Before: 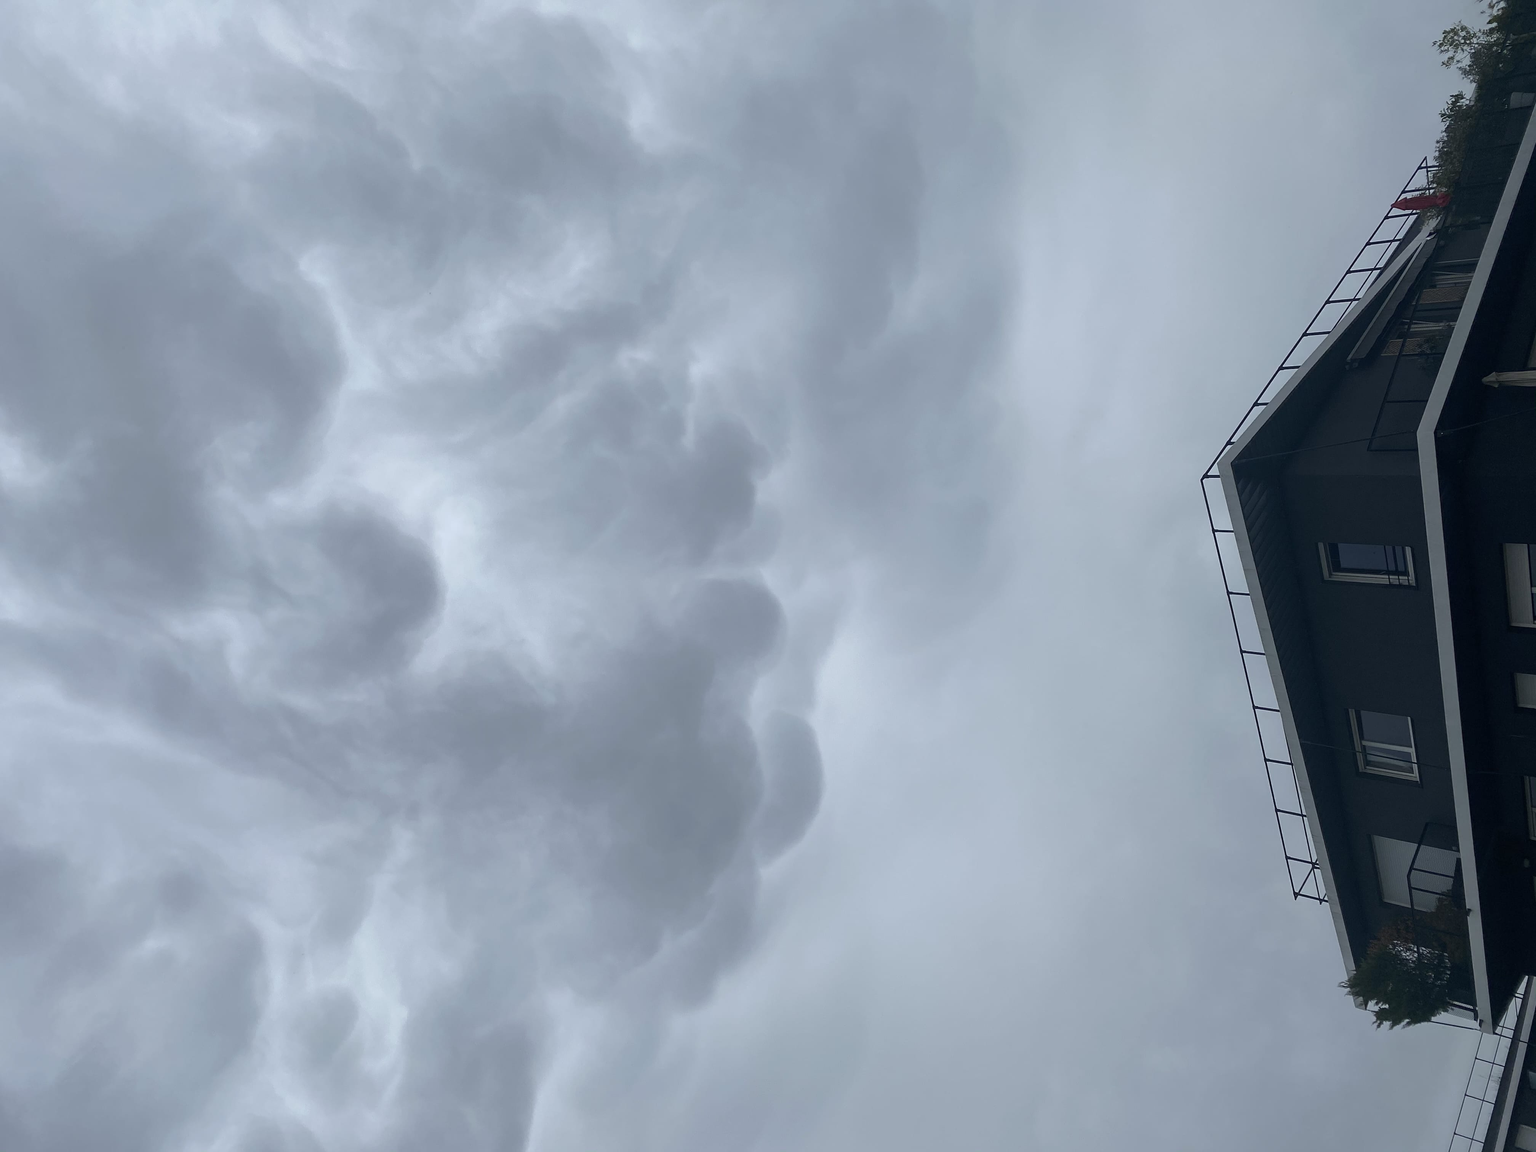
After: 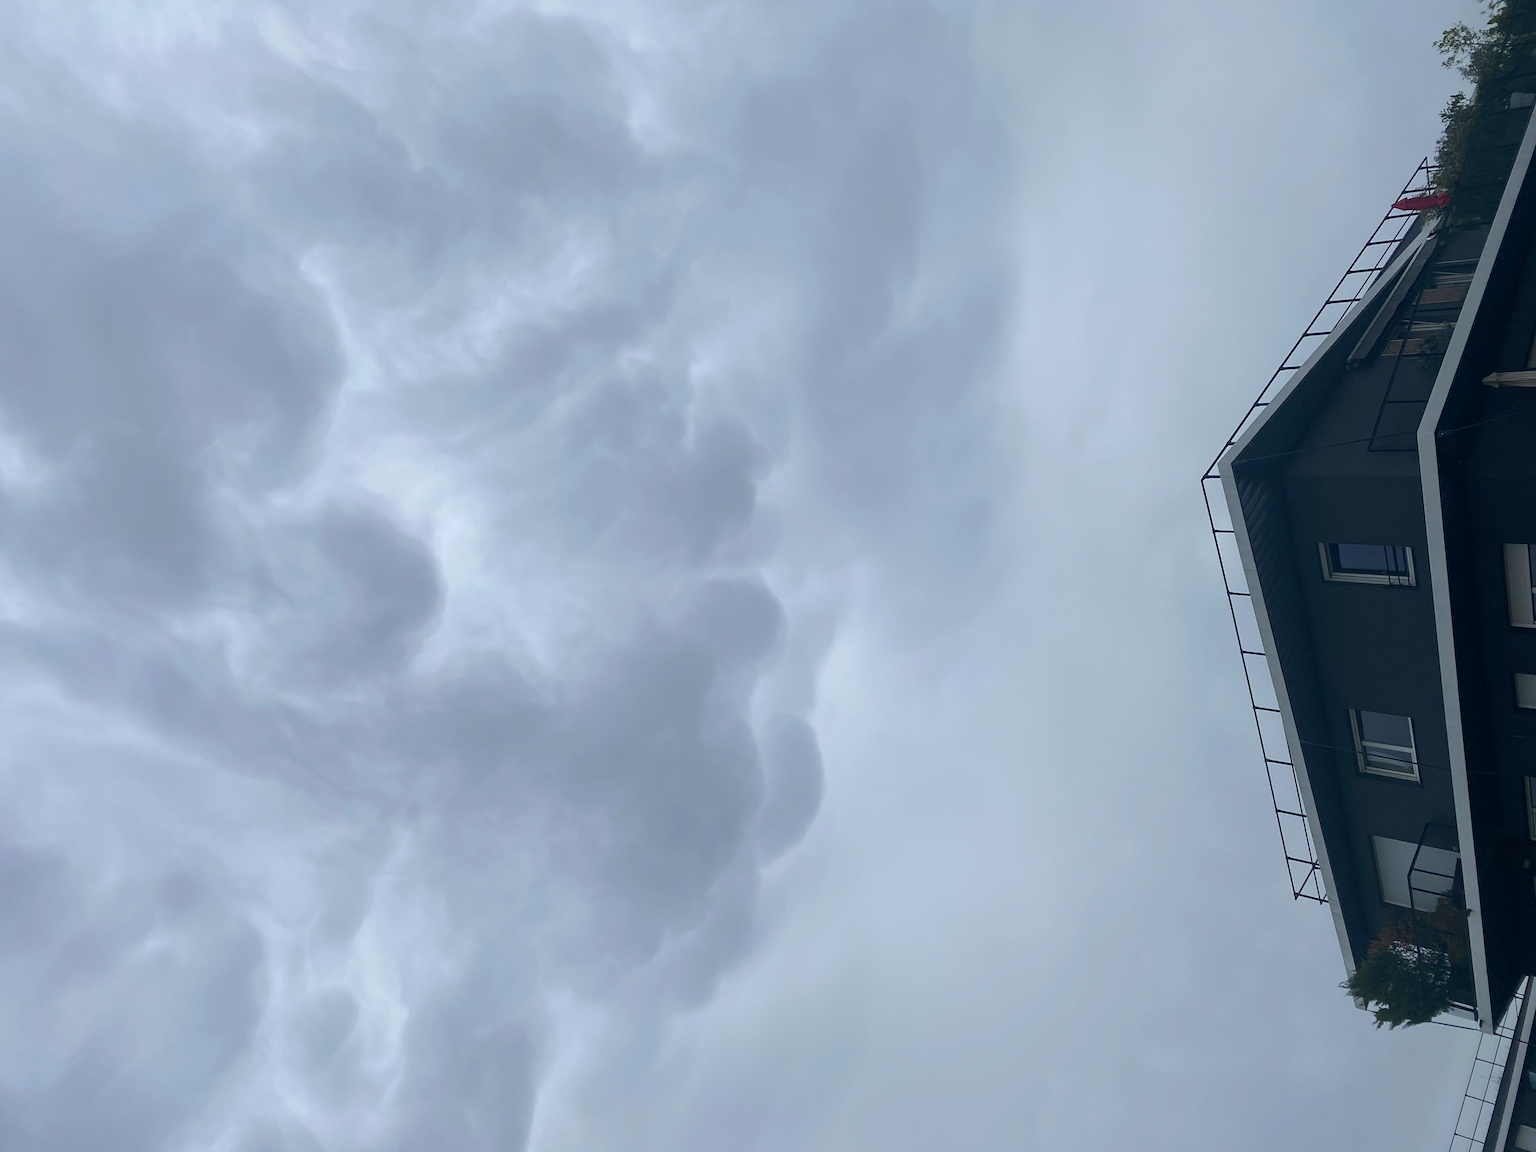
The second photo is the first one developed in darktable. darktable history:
color balance rgb: perceptual saturation grading › global saturation 25%, perceptual brilliance grading › mid-tones 10%, perceptual brilliance grading › shadows 15%, global vibrance 20%
tone equalizer: on, module defaults
